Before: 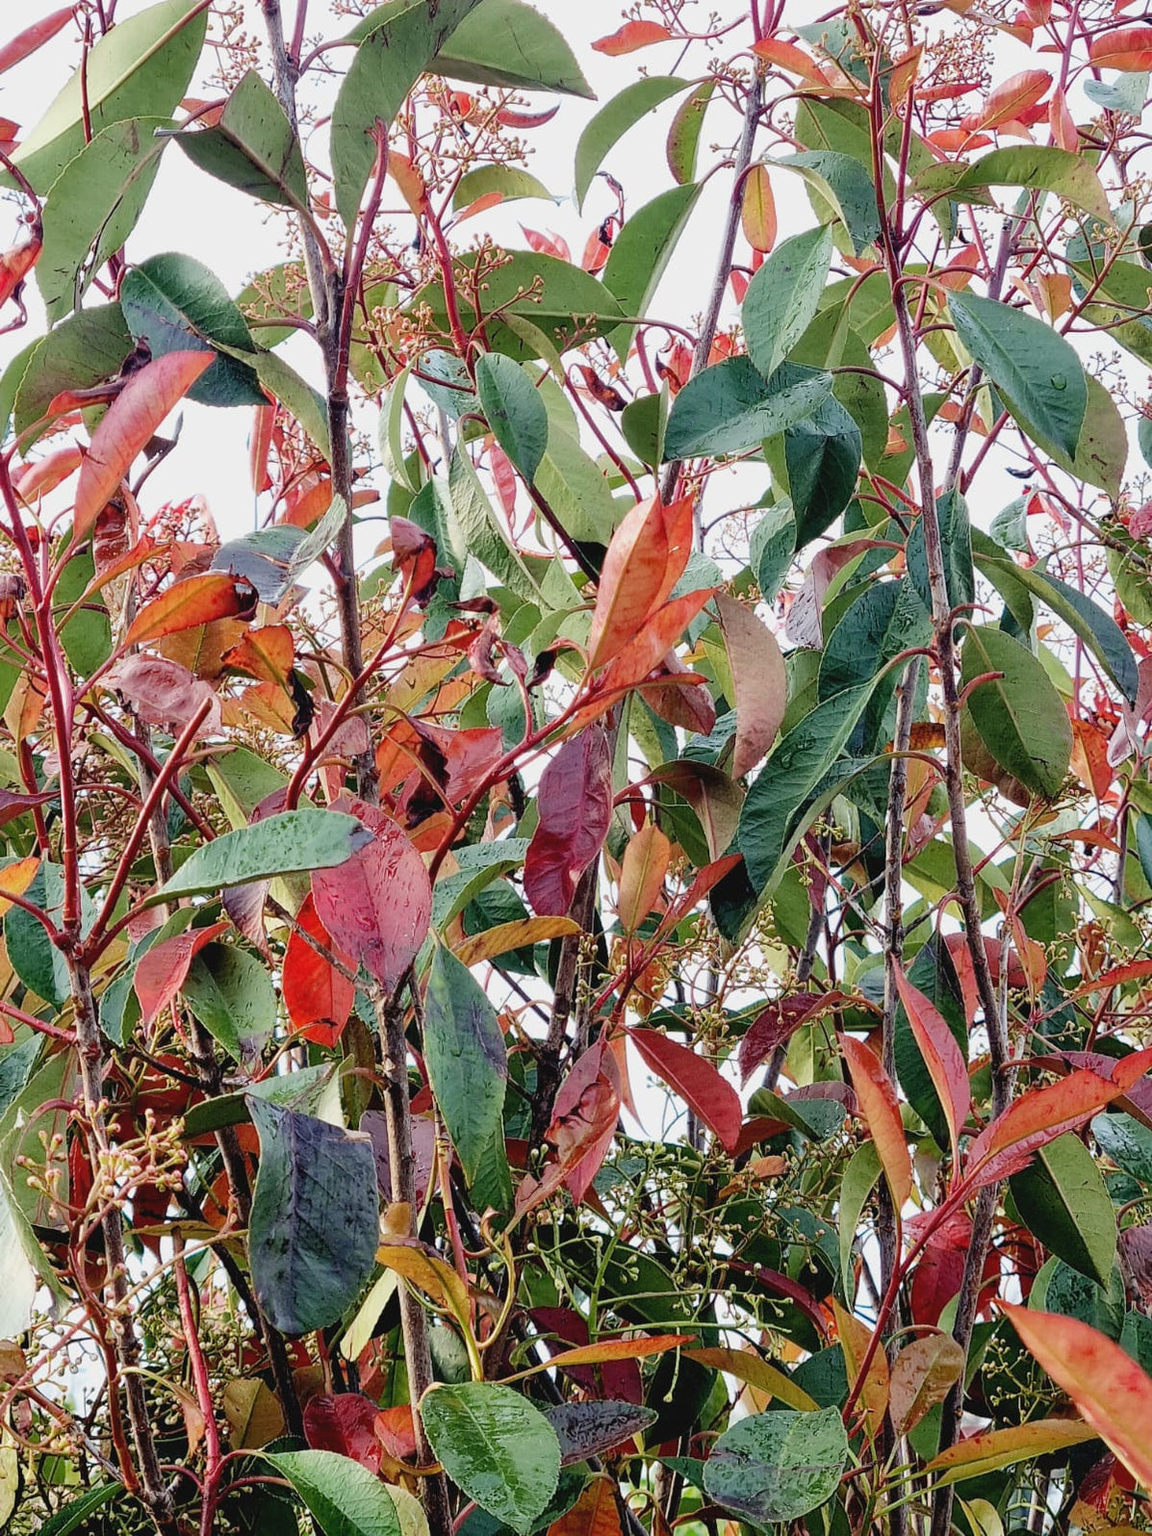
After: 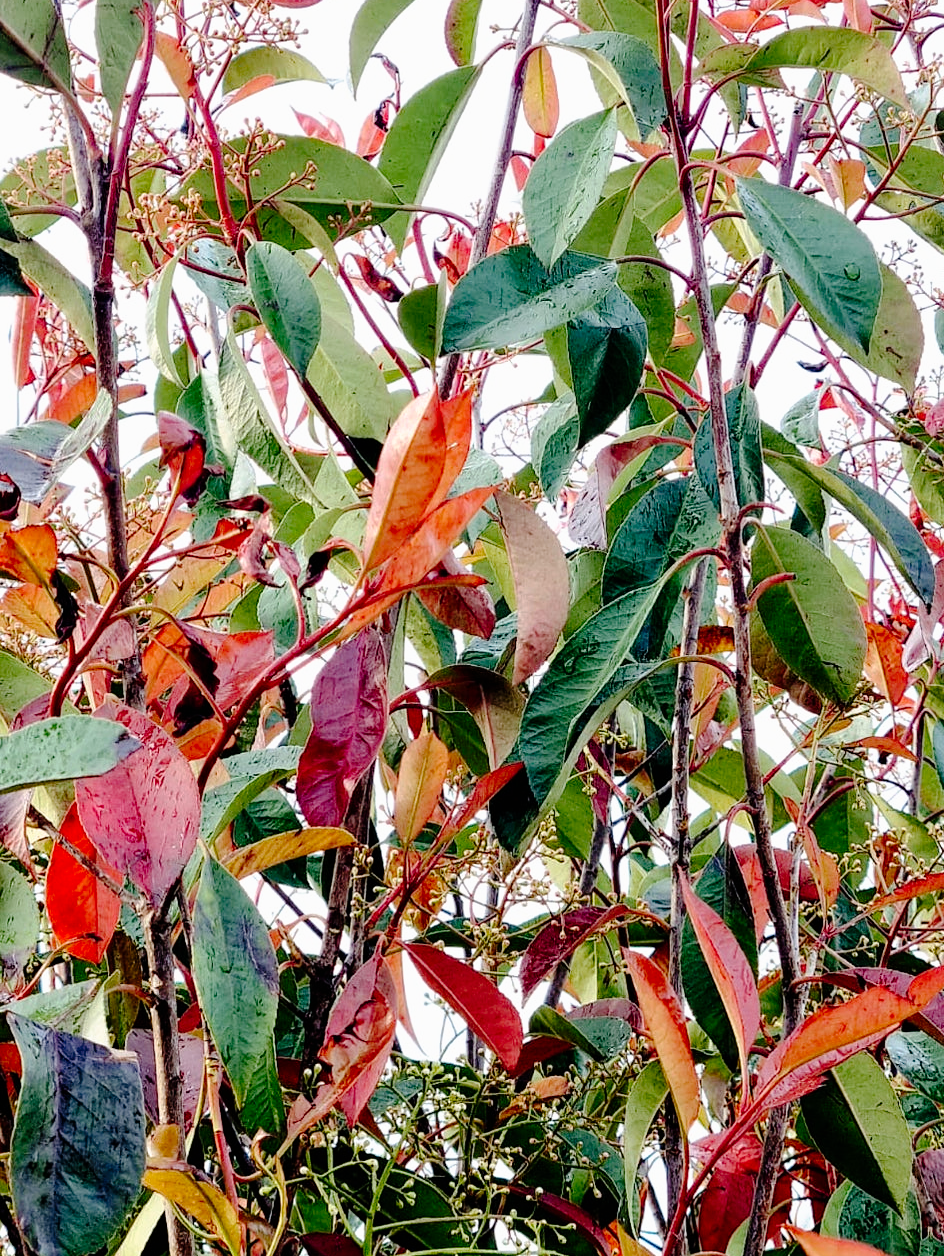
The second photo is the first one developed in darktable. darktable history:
crop and rotate: left 20.74%, top 7.912%, right 0.375%, bottom 13.378%
tone curve: curves: ch0 [(0, 0) (0.003, 0) (0.011, 0.001) (0.025, 0.001) (0.044, 0.002) (0.069, 0.007) (0.1, 0.015) (0.136, 0.027) (0.177, 0.066) (0.224, 0.122) (0.277, 0.219) (0.335, 0.327) (0.399, 0.432) (0.468, 0.527) (0.543, 0.615) (0.623, 0.695) (0.709, 0.777) (0.801, 0.874) (0.898, 0.973) (1, 1)], preserve colors none
